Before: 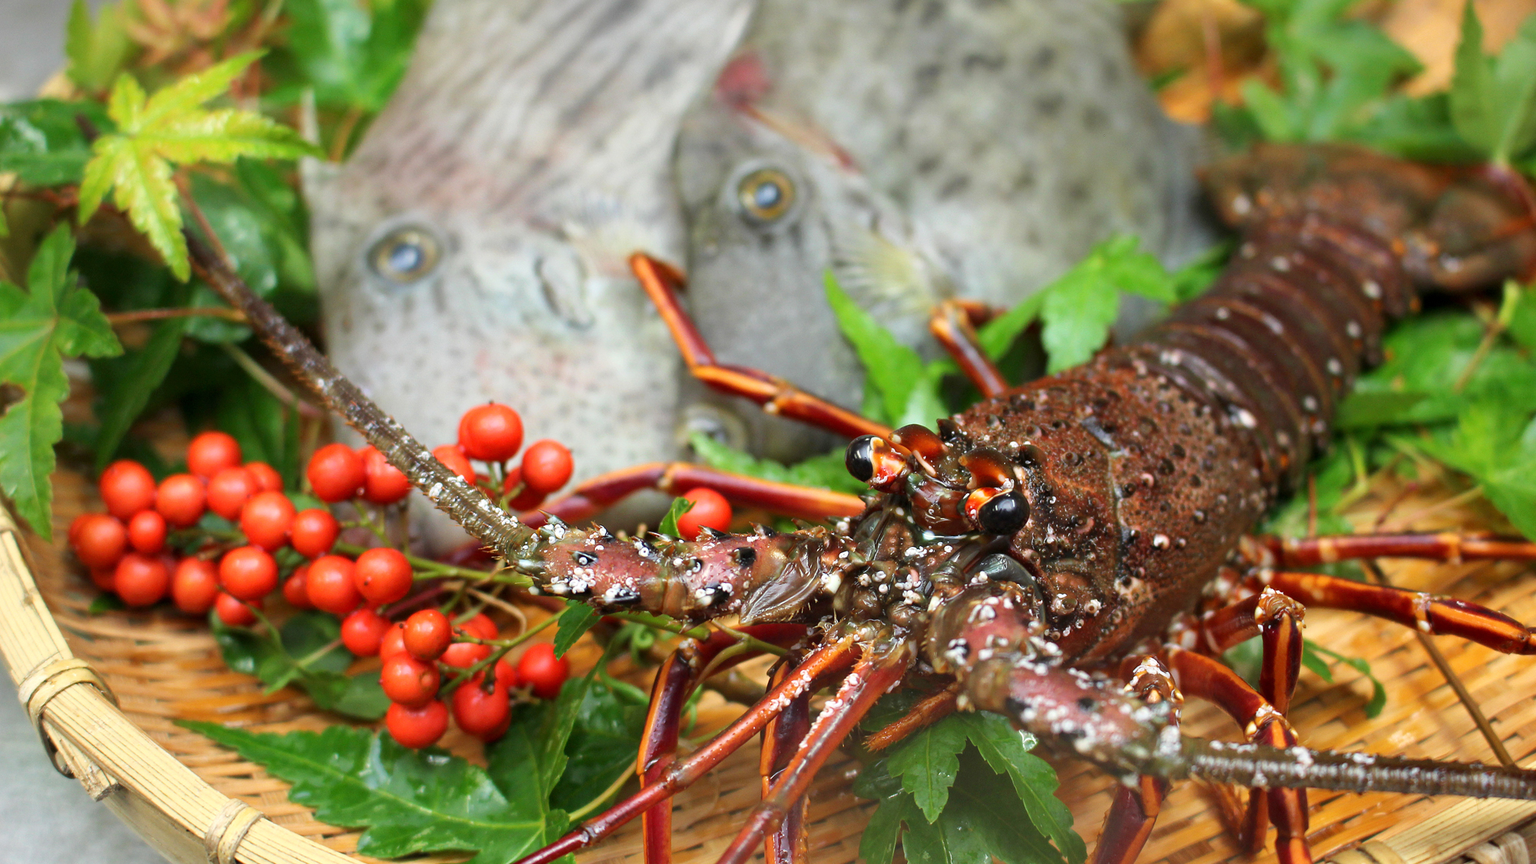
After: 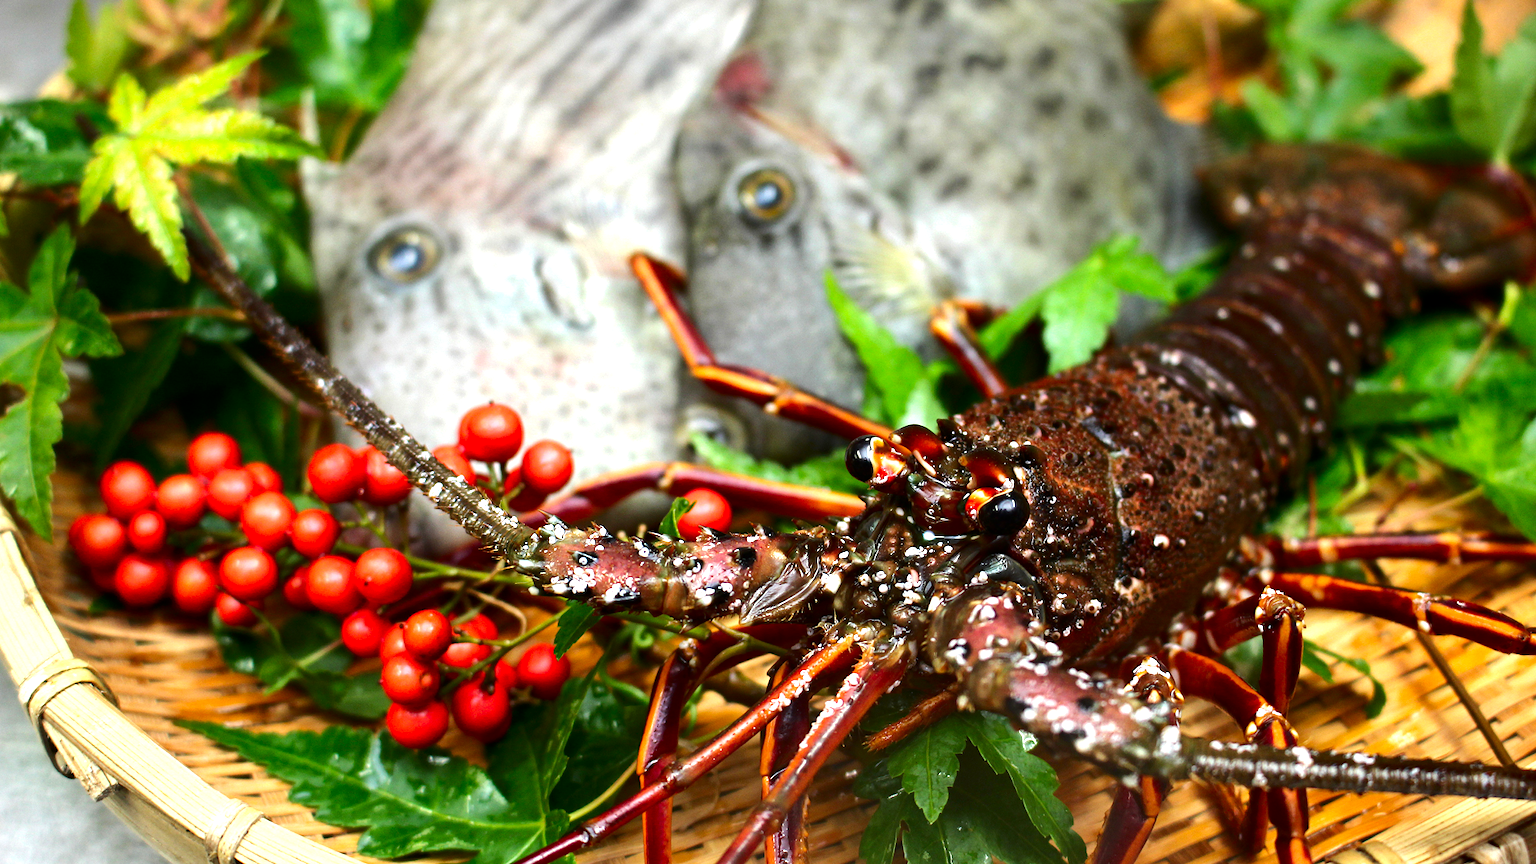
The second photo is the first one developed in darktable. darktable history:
tone equalizer: -8 EV -0.732 EV, -7 EV -0.675 EV, -6 EV -0.581 EV, -5 EV -0.377 EV, -3 EV 0.376 EV, -2 EV 0.6 EV, -1 EV 0.698 EV, +0 EV 0.759 EV, edges refinement/feathering 500, mask exposure compensation -1.57 EV, preserve details no
contrast brightness saturation: contrast 0.069, brightness -0.147, saturation 0.106
